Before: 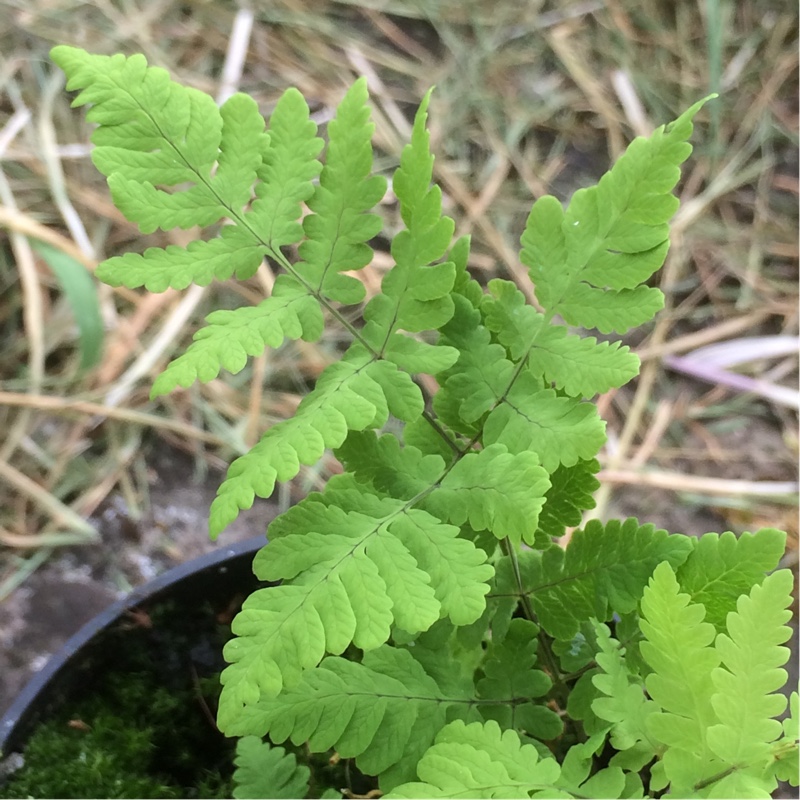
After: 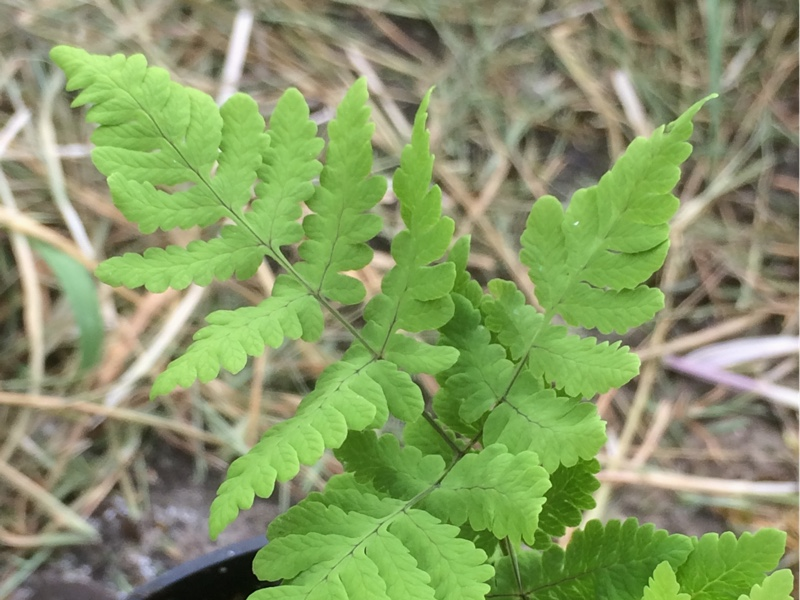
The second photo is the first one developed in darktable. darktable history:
exposure: exposure -0.055 EV, compensate exposure bias true, compensate highlight preservation false
crop: bottom 24.992%
